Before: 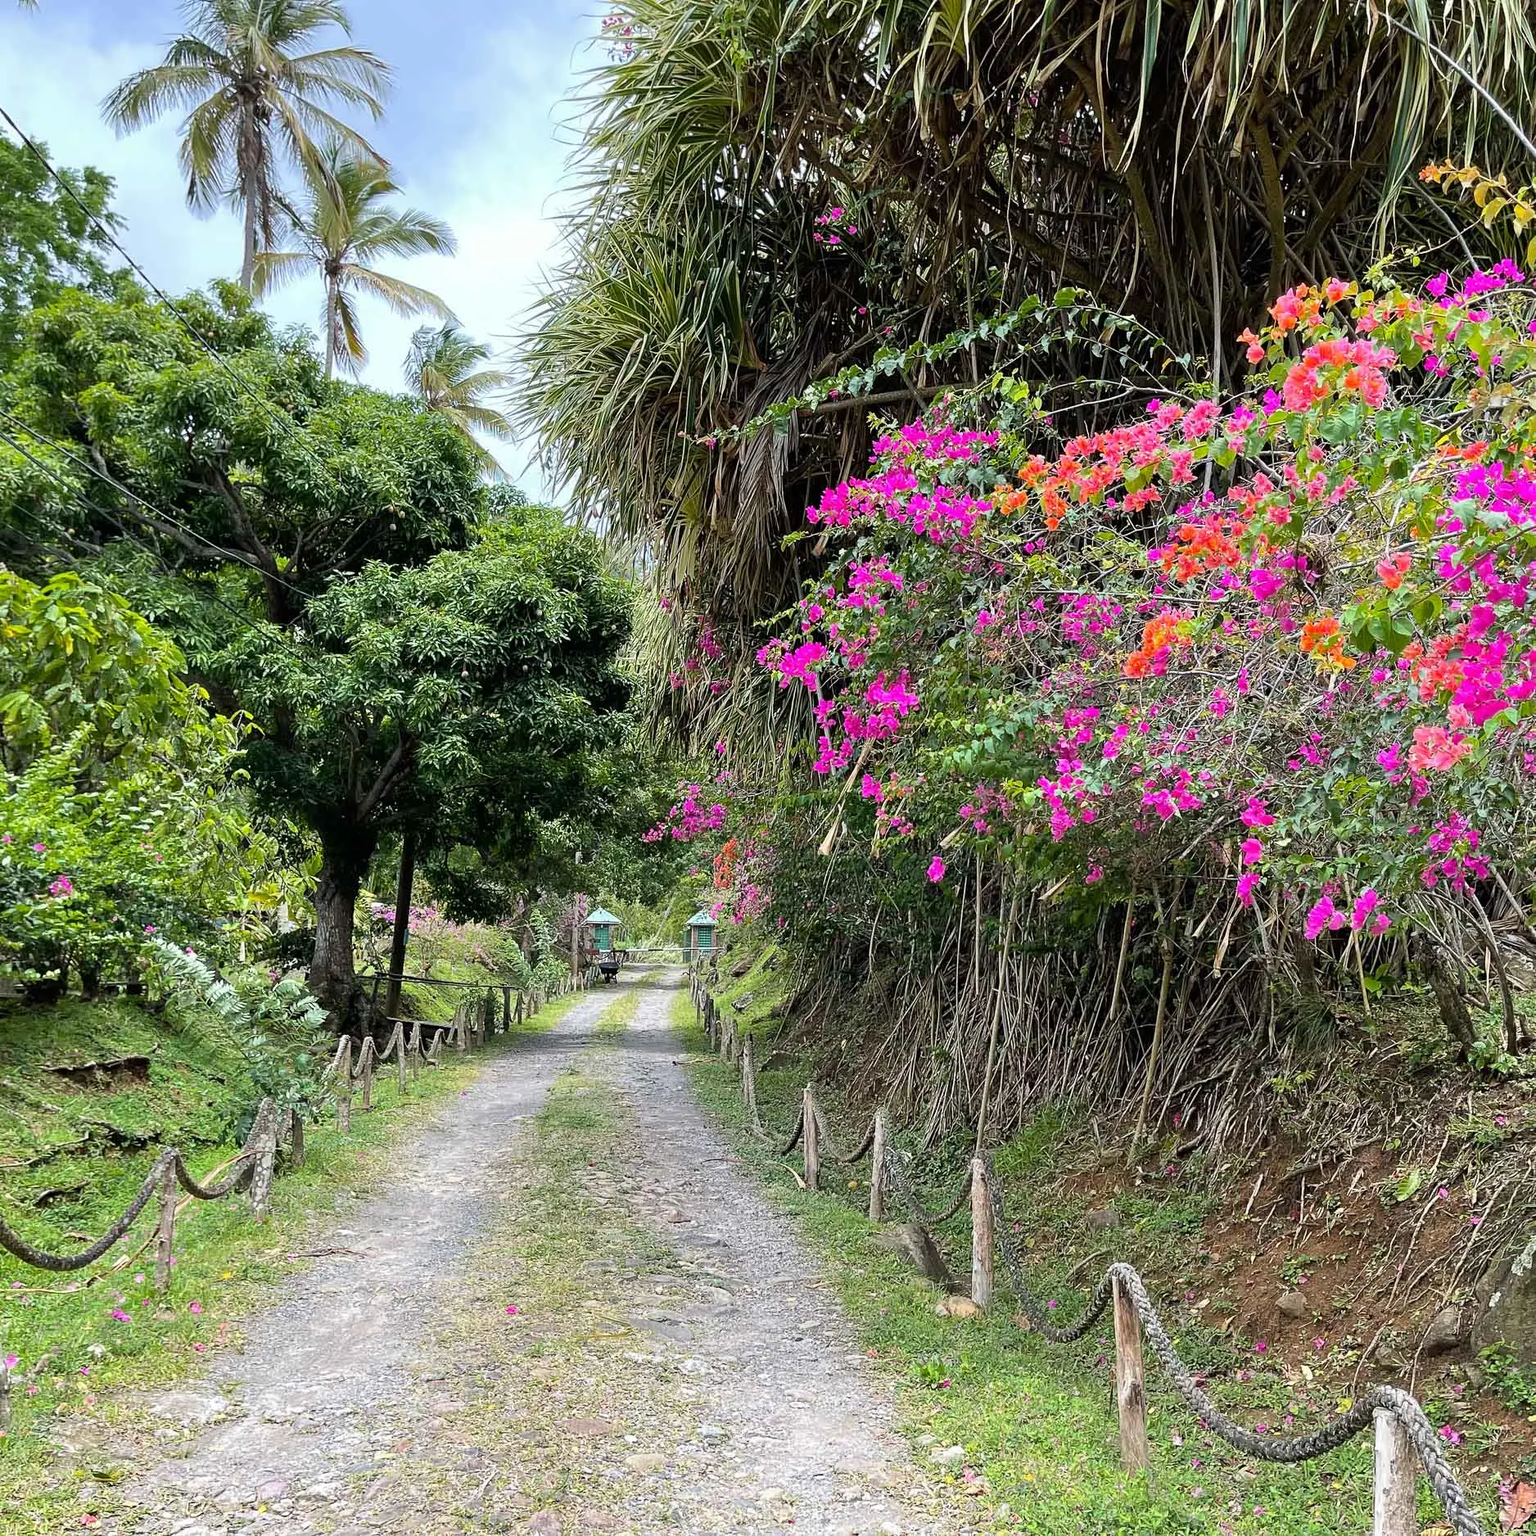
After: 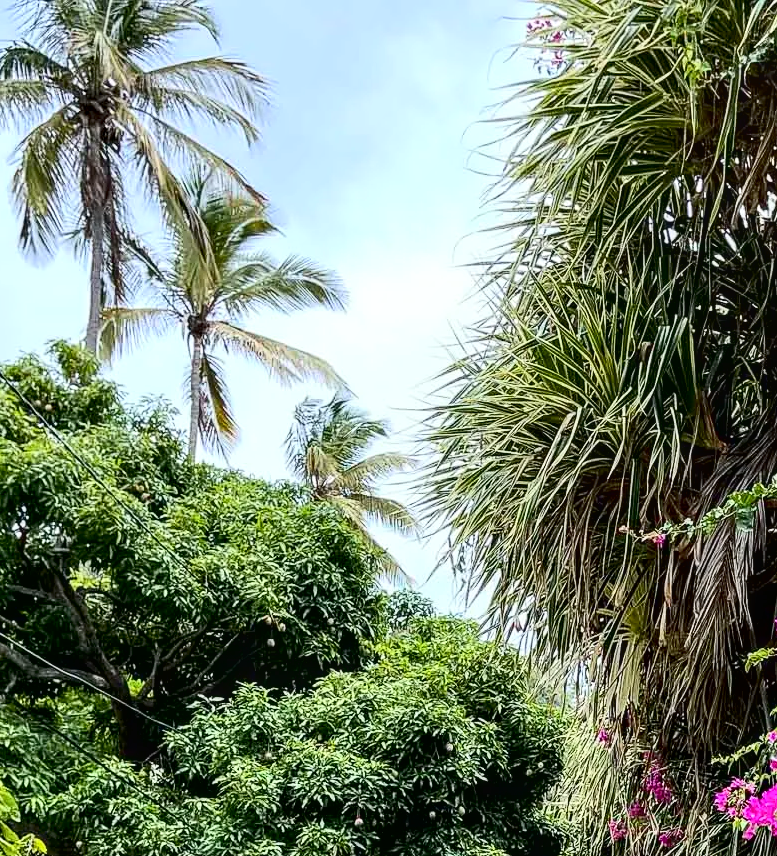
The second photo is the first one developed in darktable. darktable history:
exposure: black level correction 0.007, exposure 0.156 EV, compensate exposure bias true, compensate highlight preservation false
crop and rotate: left 11.165%, top 0.1%, right 47.381%, bottom 54.228%
contrast brightness saturation: contrast 0.288
local contrast: on, module defaults
